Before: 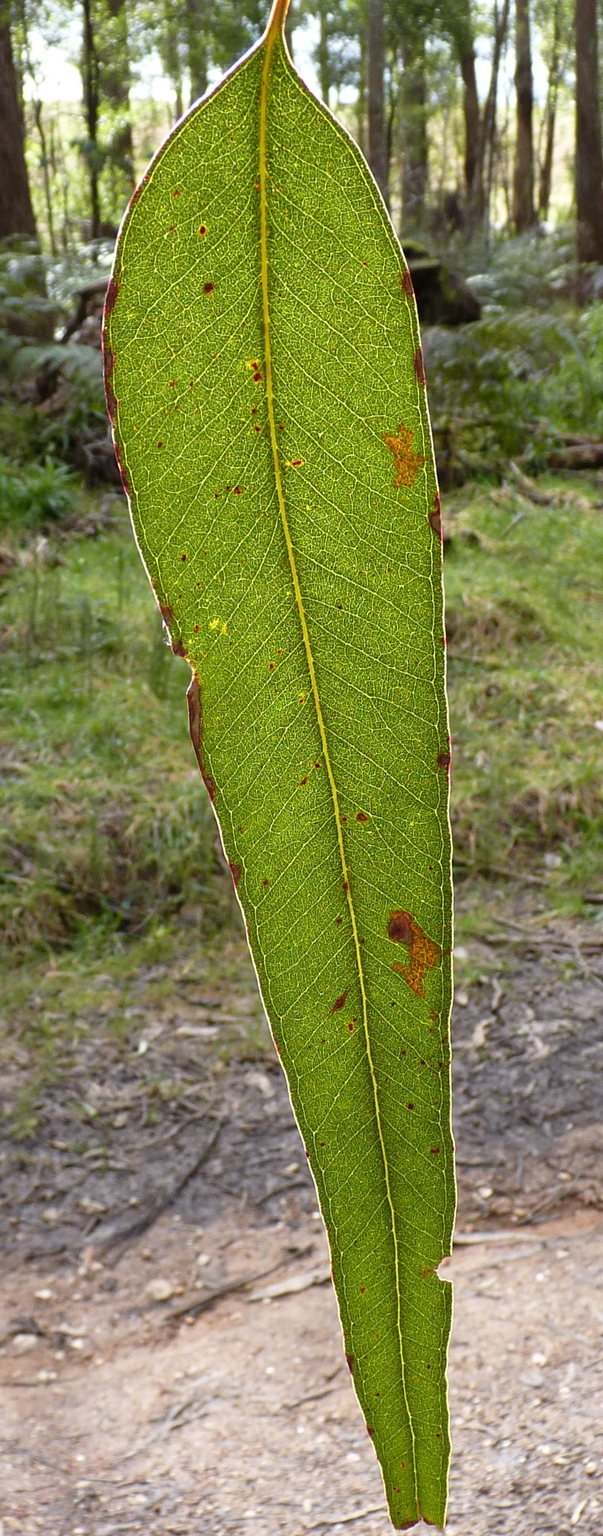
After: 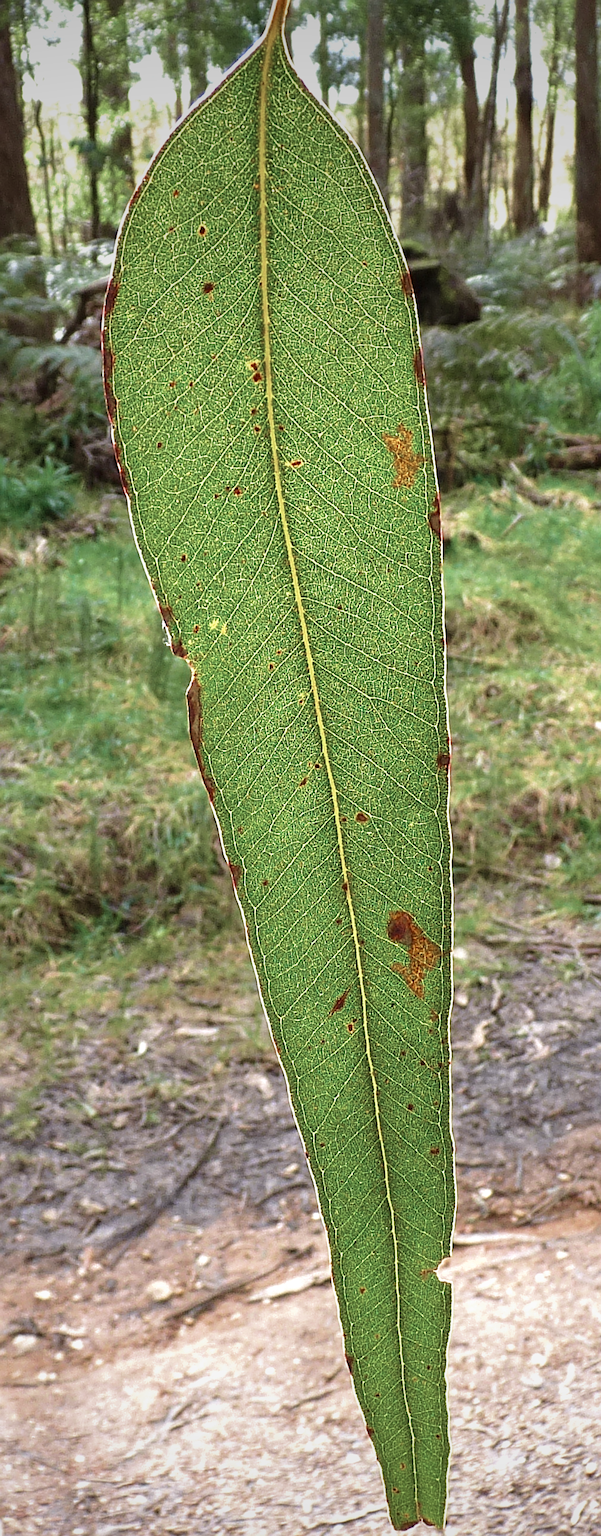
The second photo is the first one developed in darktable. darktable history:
exposure: exposure 0.564 EV, compensate highlight preservation false
sharpen: on, module defaults
velvia: strength 44.46%
color zones: curves: ch0 [(0, 0.5) (0.125, 0.4) (0.25, 0.5) (0.375, 0.4) (0.5, 0.4) (0.625, 0.6) (0.75, 0.6) (0.875, 0.5)]; ch1 [(0, 0.35) (0.125, 0.45) (0.25, 0.35) (0.375, 0.35) (0.5, 0.35) (0.625, 0.35) (0.75, 0.45) (0.875, 0.35)]; ch2 [(0, 0.6) (0.125, 0.5) (0.25, 0.5) (0.375, 0.6) (0.5, 0.6) (0.625, 0.5) (0.75, 0.5) (0.875, 0.5)]
crop: left 0.107%
vignetting: fall-off radius 101.28%, saturation 0.002, center (-0.034, 0.148), width/height ratio 1.342
contrast brightness saturation: saturation -0.058
